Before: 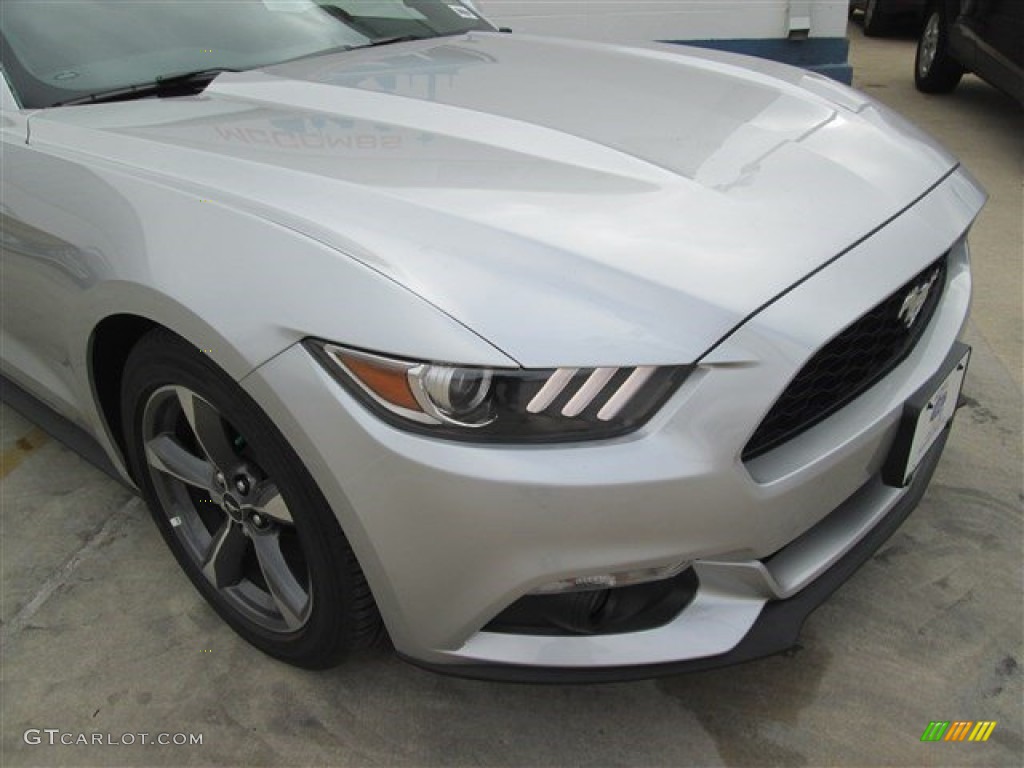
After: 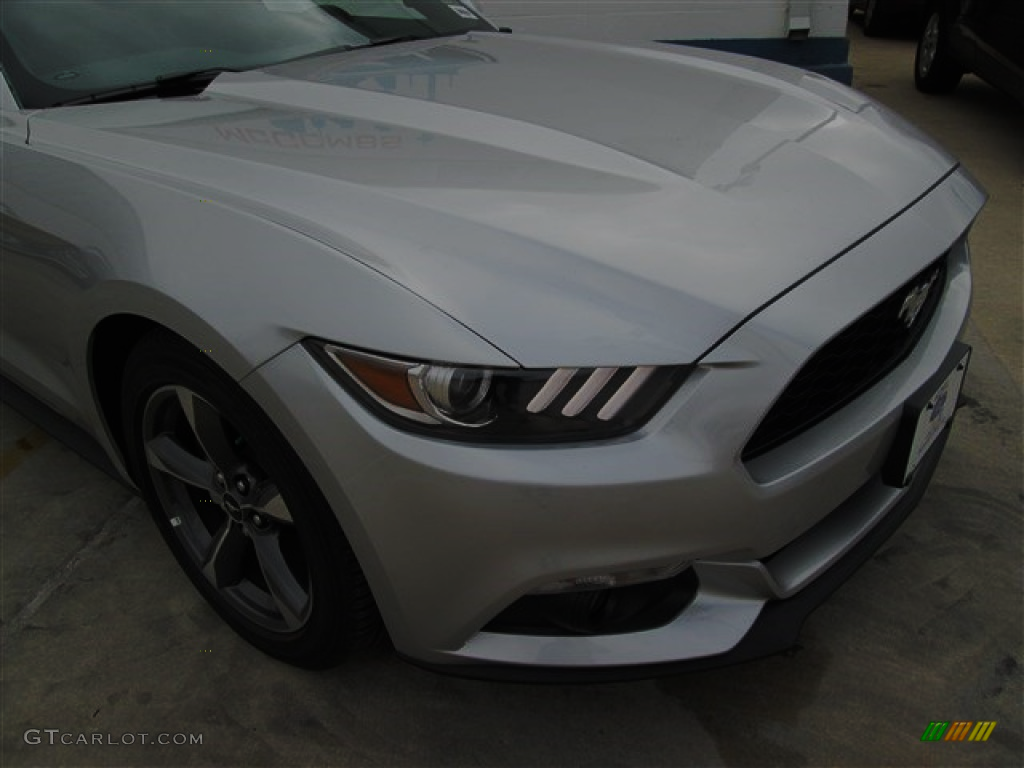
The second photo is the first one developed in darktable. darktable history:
base curve: curves: ch0 [(0, 0) (0.073, 0.04) (0.157, 0.139) (0.492, 0.492) (0.758, 0.758) (1, 1)], preserve colors none
exposure: exposure -1.468 EV, compensate highlight preservation false
